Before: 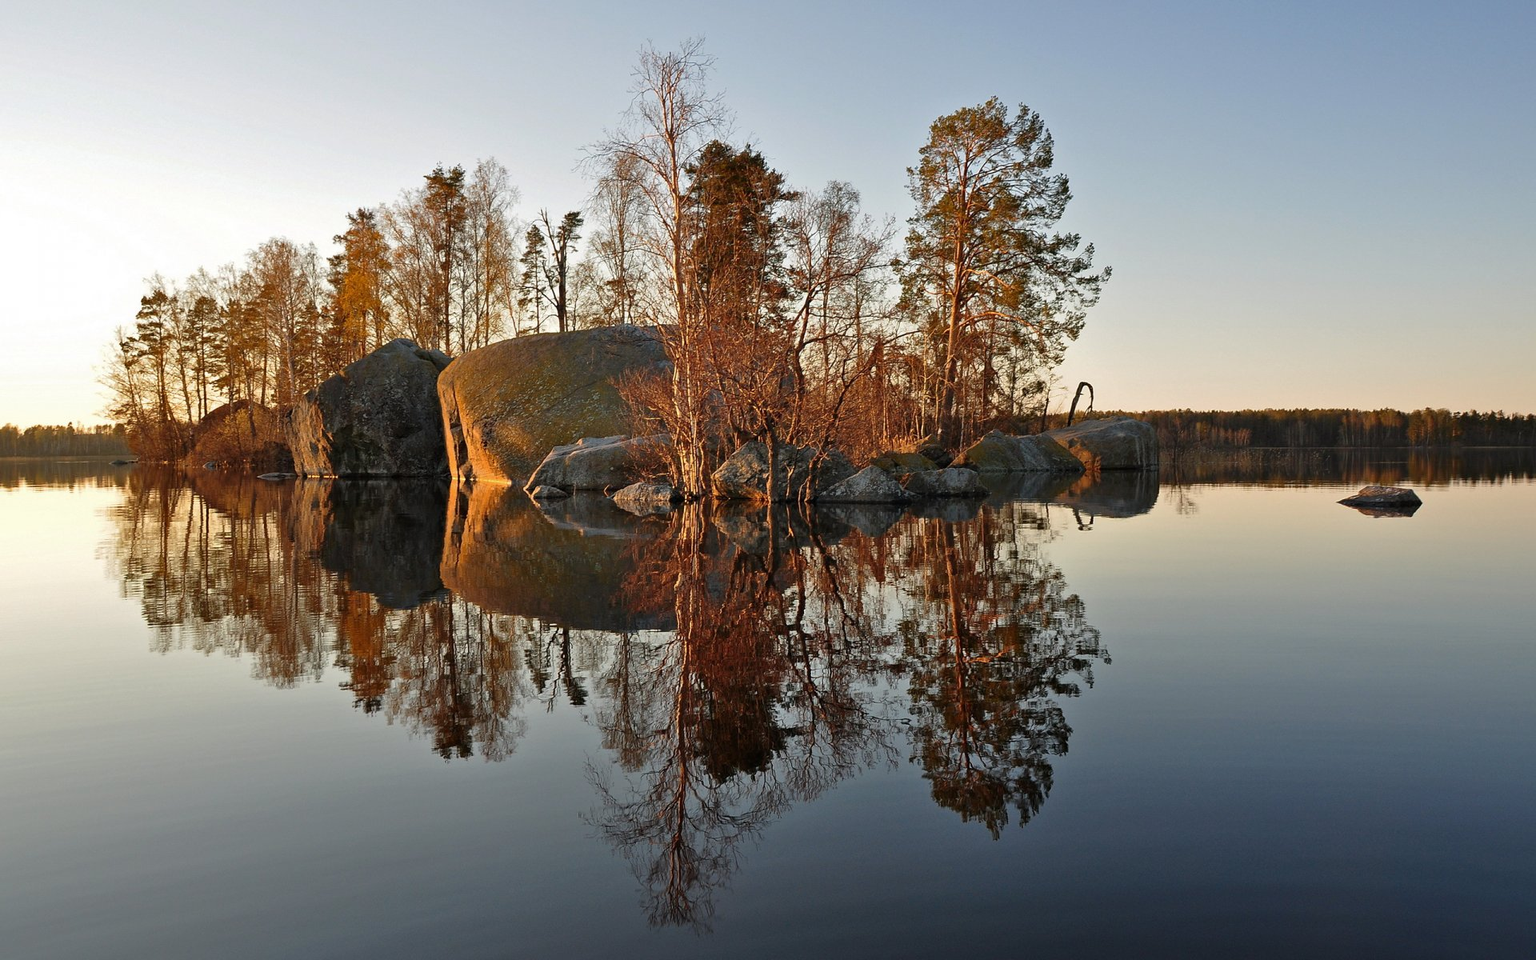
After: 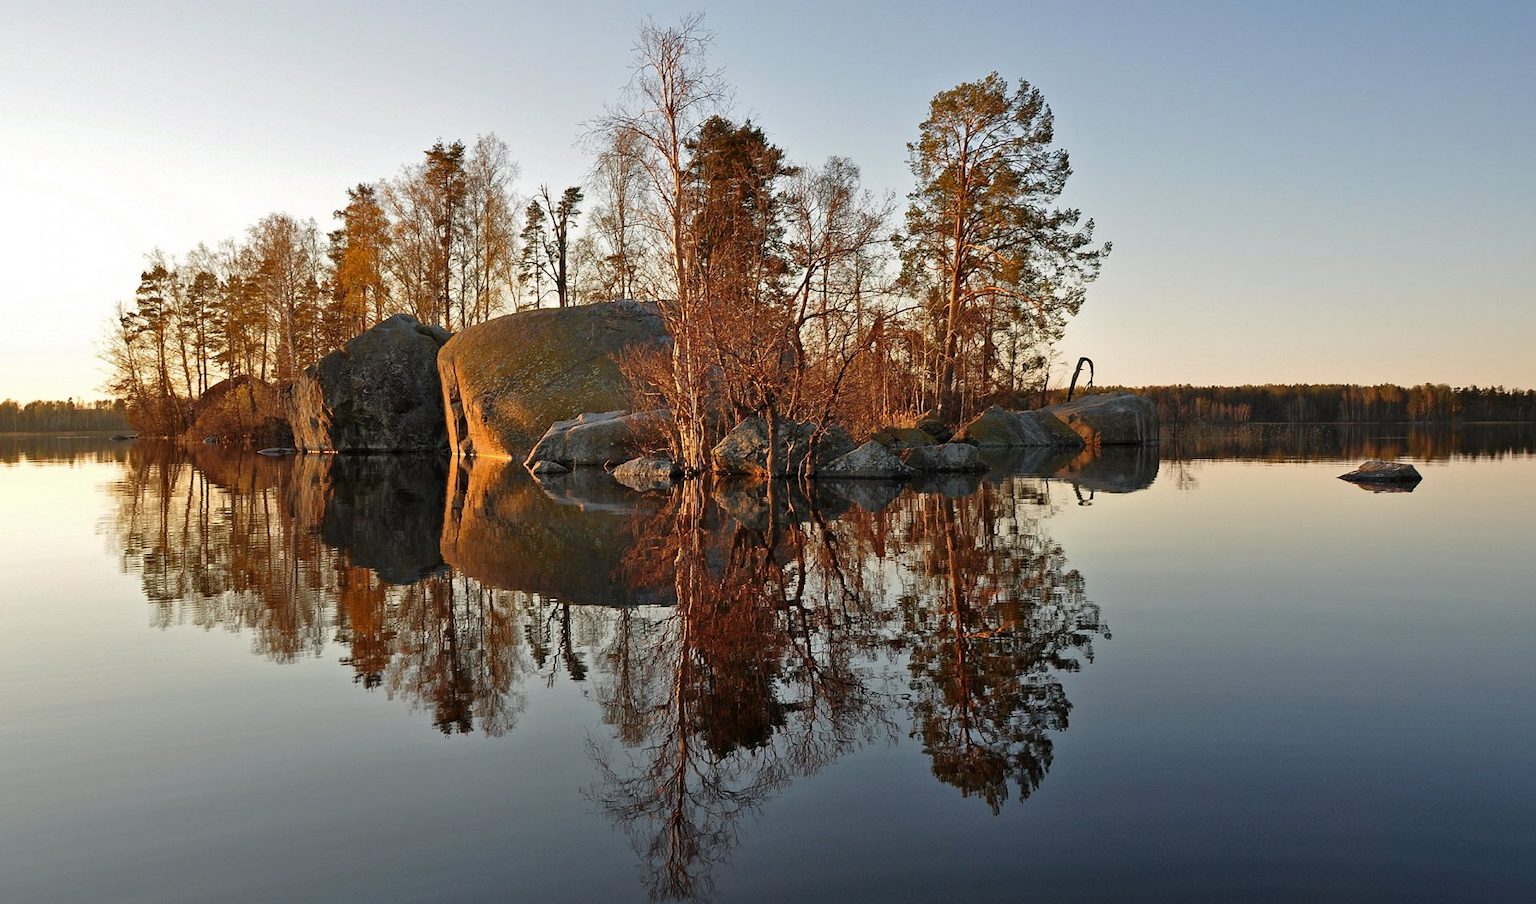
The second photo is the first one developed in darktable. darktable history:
crop and rotate: top 2.597%, bottom 3.145%
local contrast: mode bilateral grid, contrast 14, coarseness 37, detail 106%, midtone range 0.2
